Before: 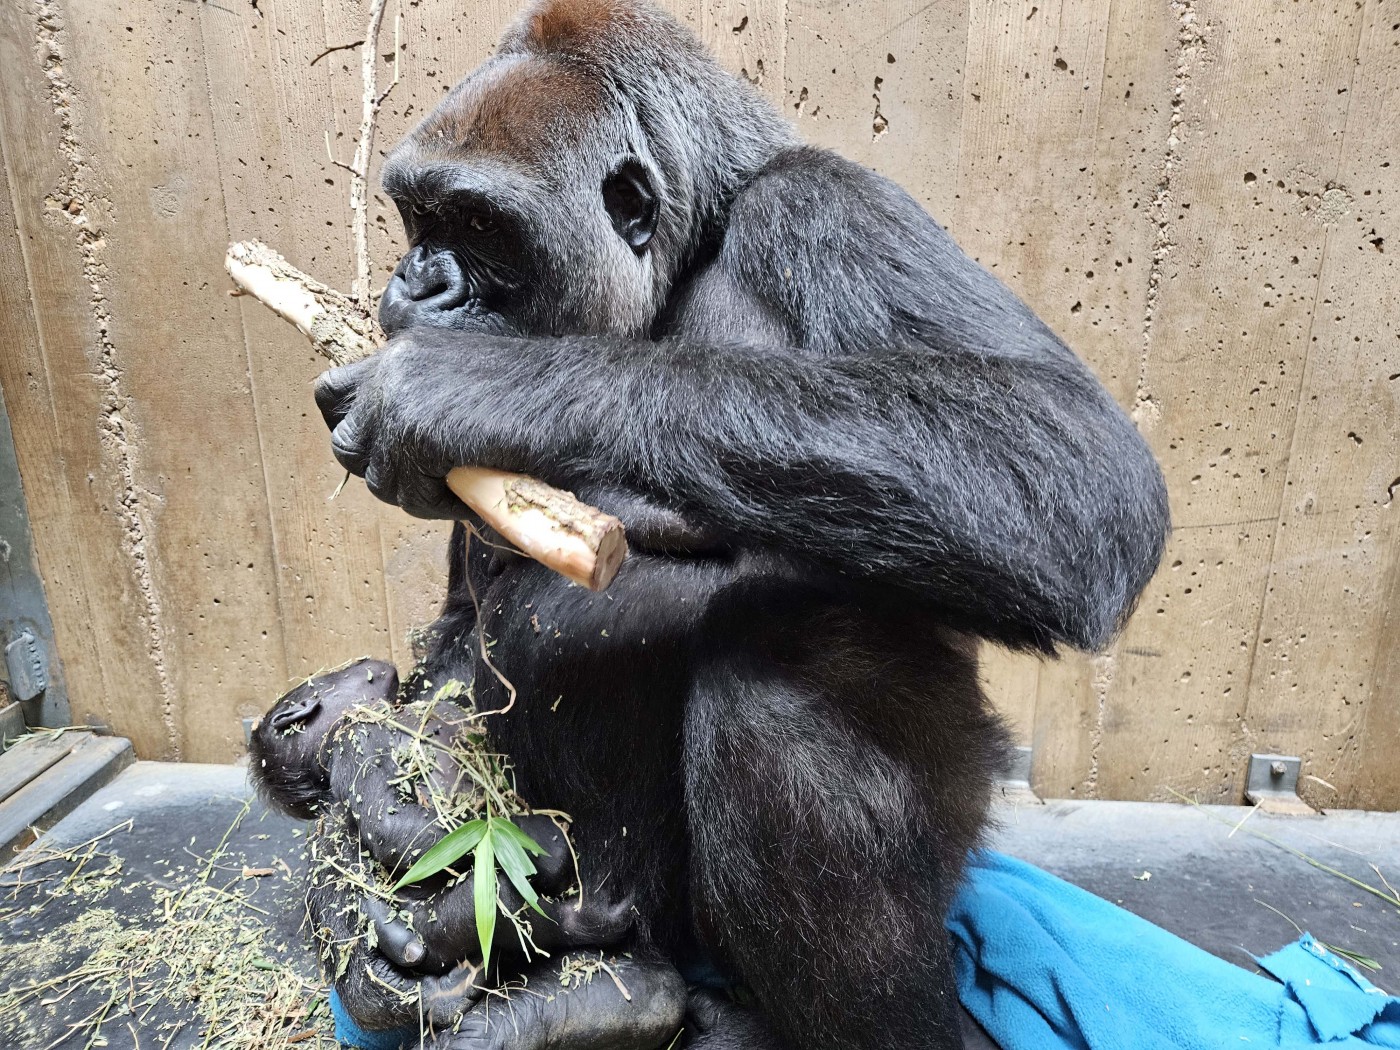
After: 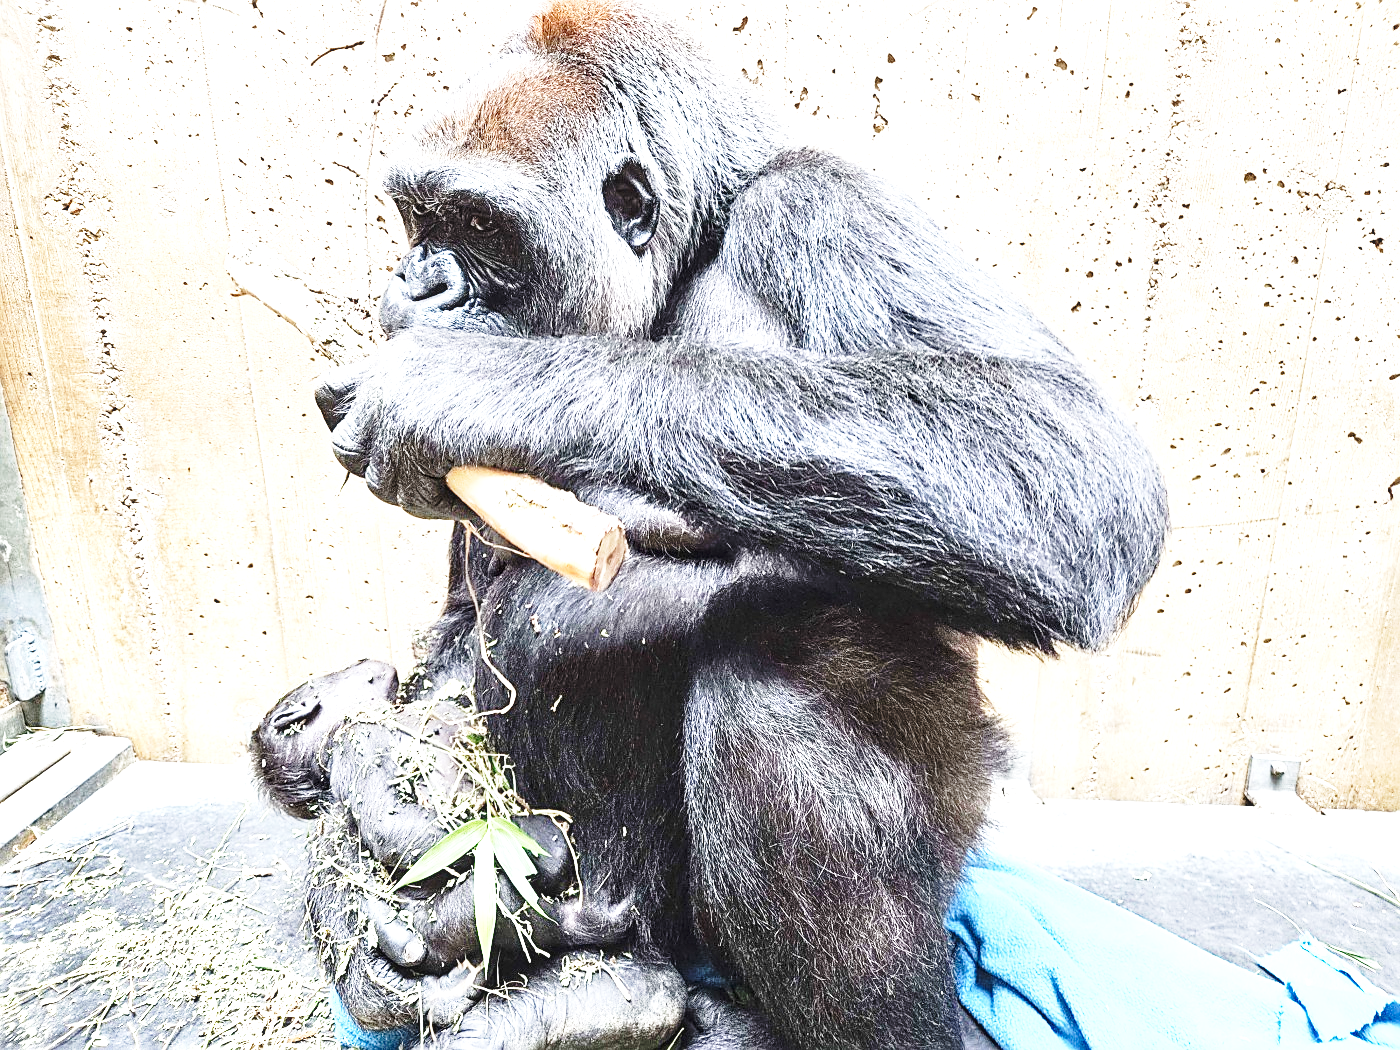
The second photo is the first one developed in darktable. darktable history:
exposure: black level correction 0, exposure 1.55 EV, compensate exposure bias true, compensate highlight preservation false
sharpen: on, module defaults
local contrast: on, module defaults
base curve: curves: ch0 [(0, 0) (0.028, 0.03) (0.121, 0.232) (0.46, 0.748) (0.859, 0.968) (1, 1)], preserve colors none
